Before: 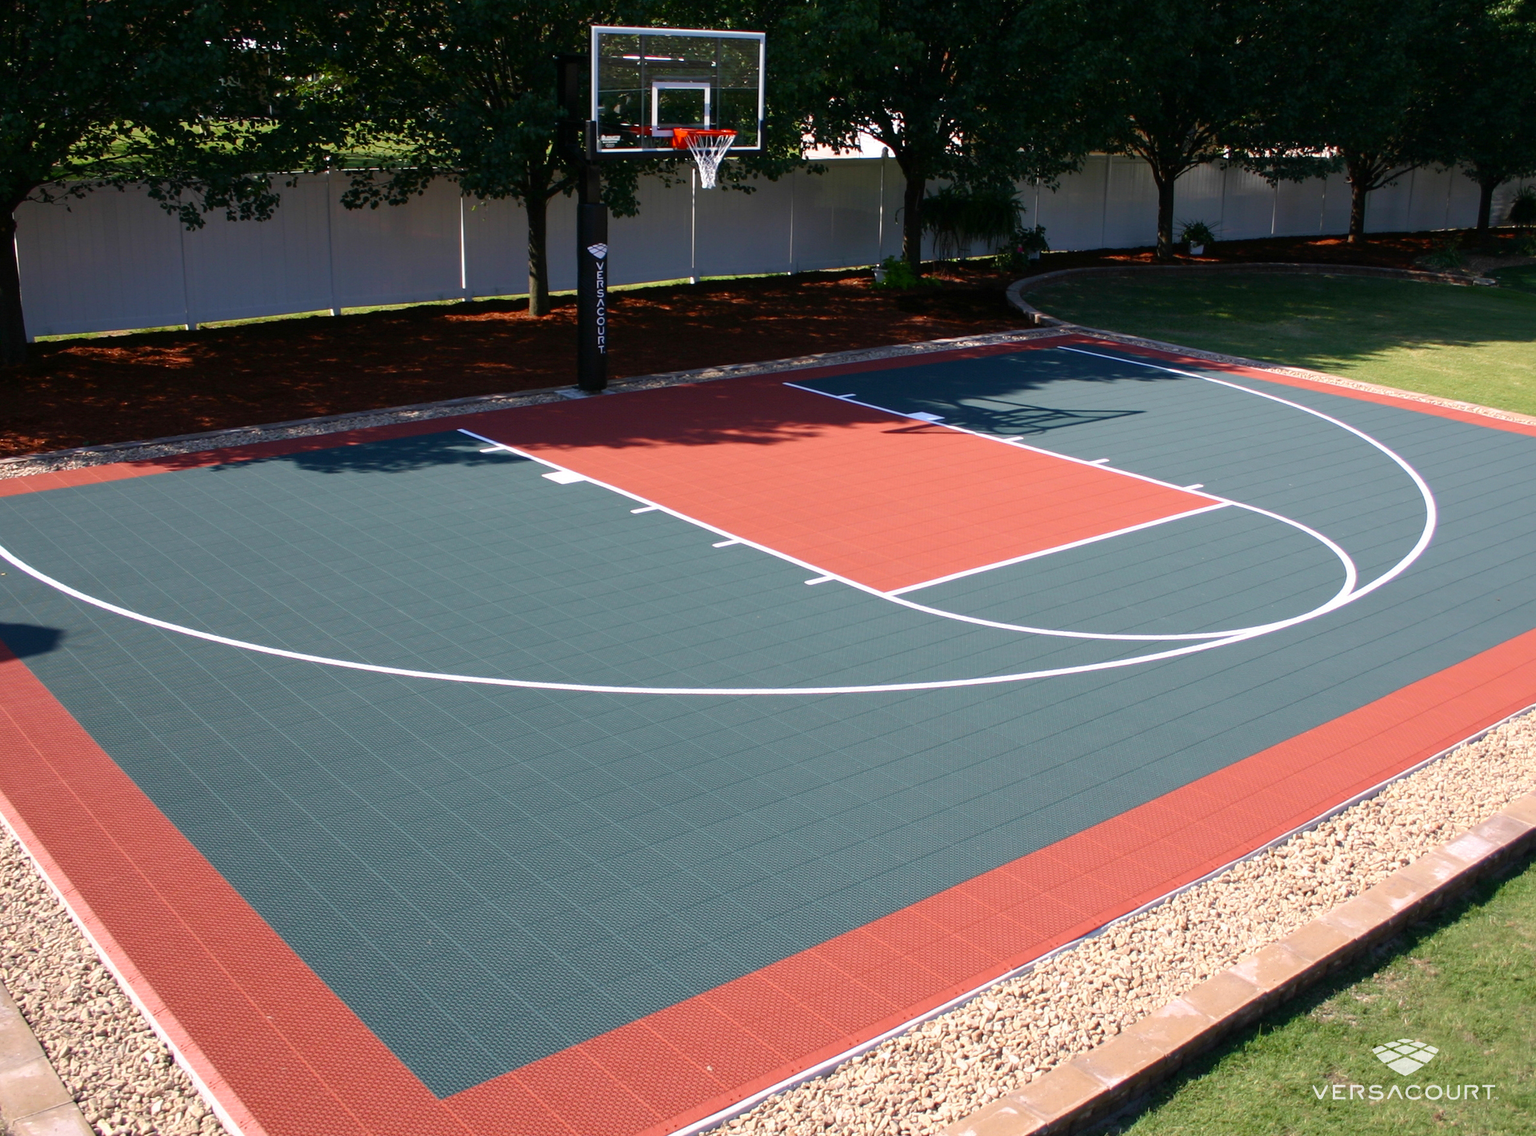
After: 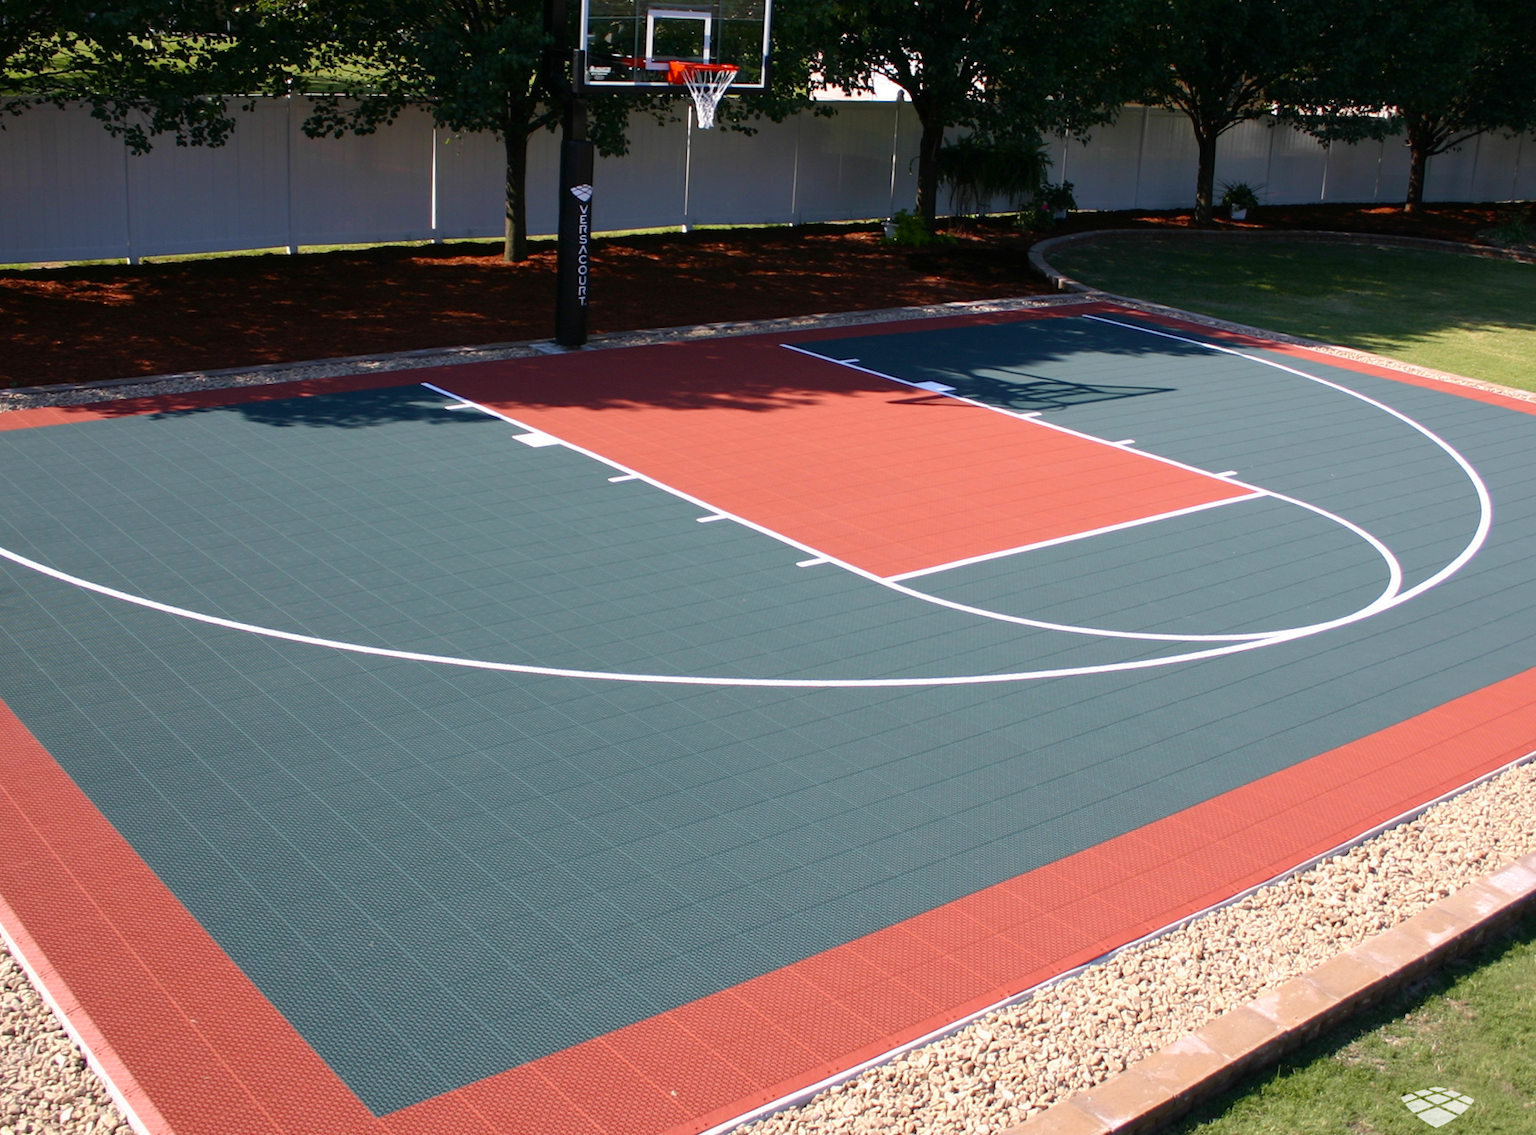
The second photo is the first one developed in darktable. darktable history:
color zones: curves: ch2 [(0, 0.5) (0.143, 0.5) (0.286, 0.489) (0.415, 0.421) (0.571, 0.5) (0.714, 0.5) (0.857, 0.5) (1, 0.5)]
crop and rotate: angle -1.96°, left 3.097%, top 4.154%, right 1.586%, bottom 0.529%
